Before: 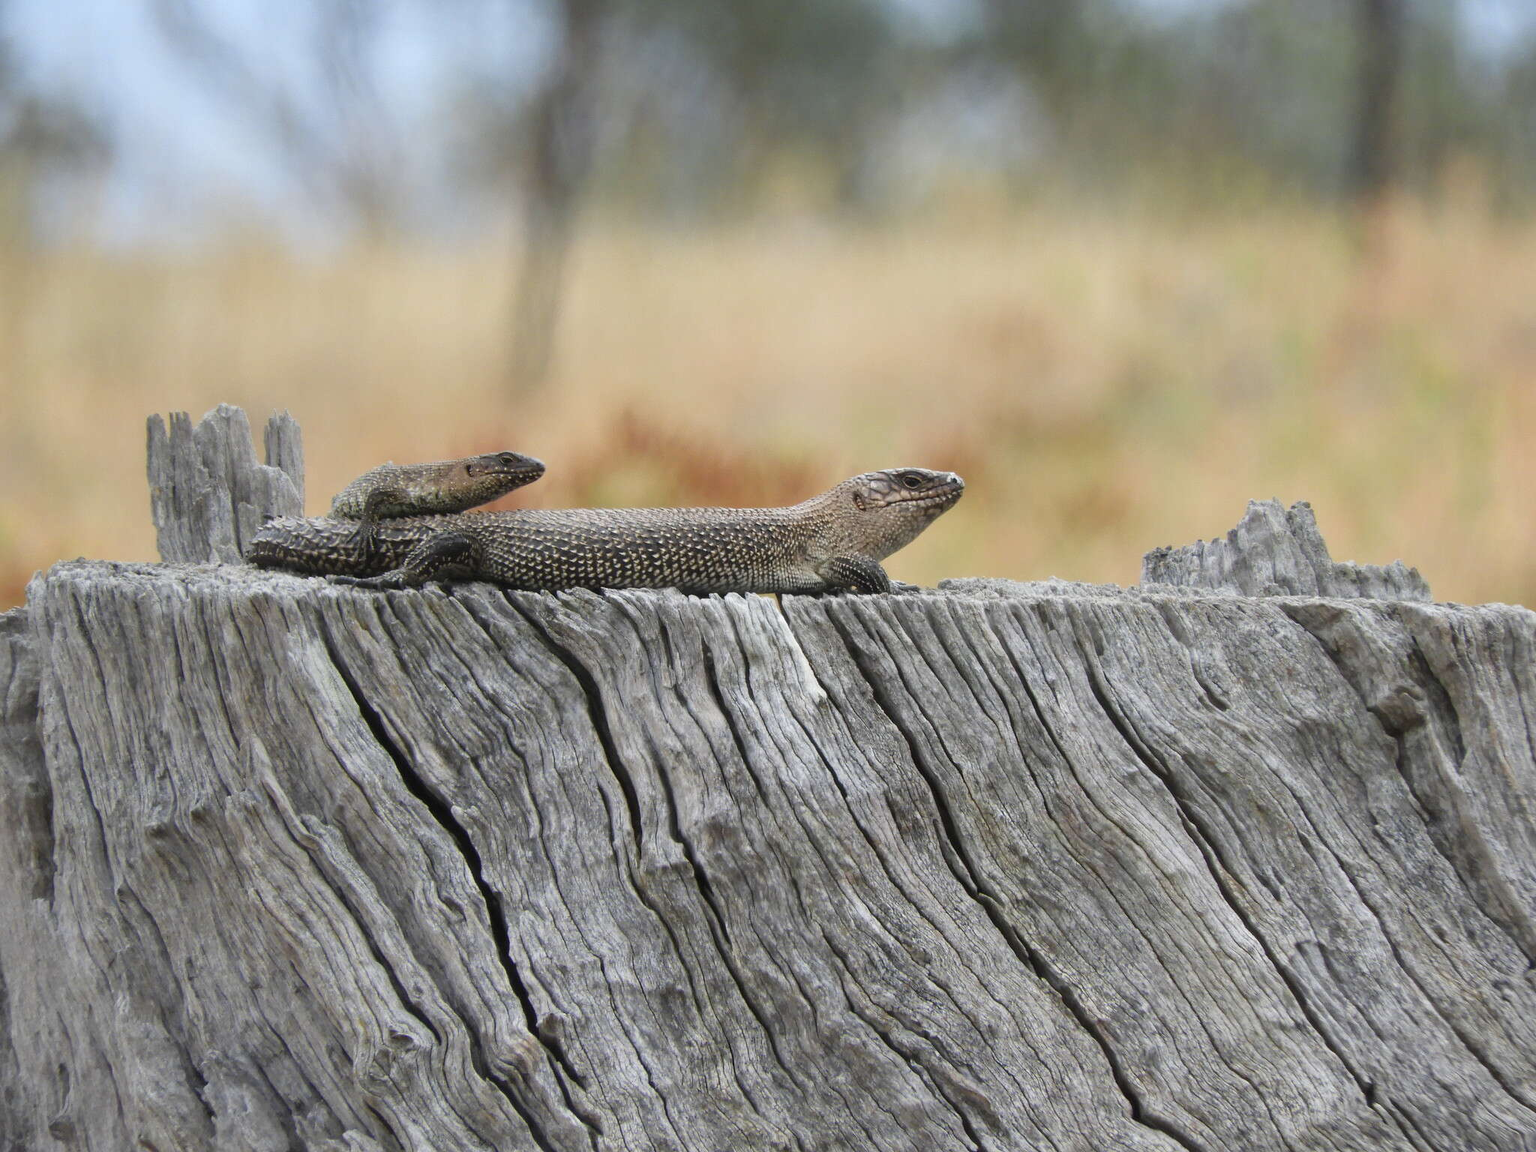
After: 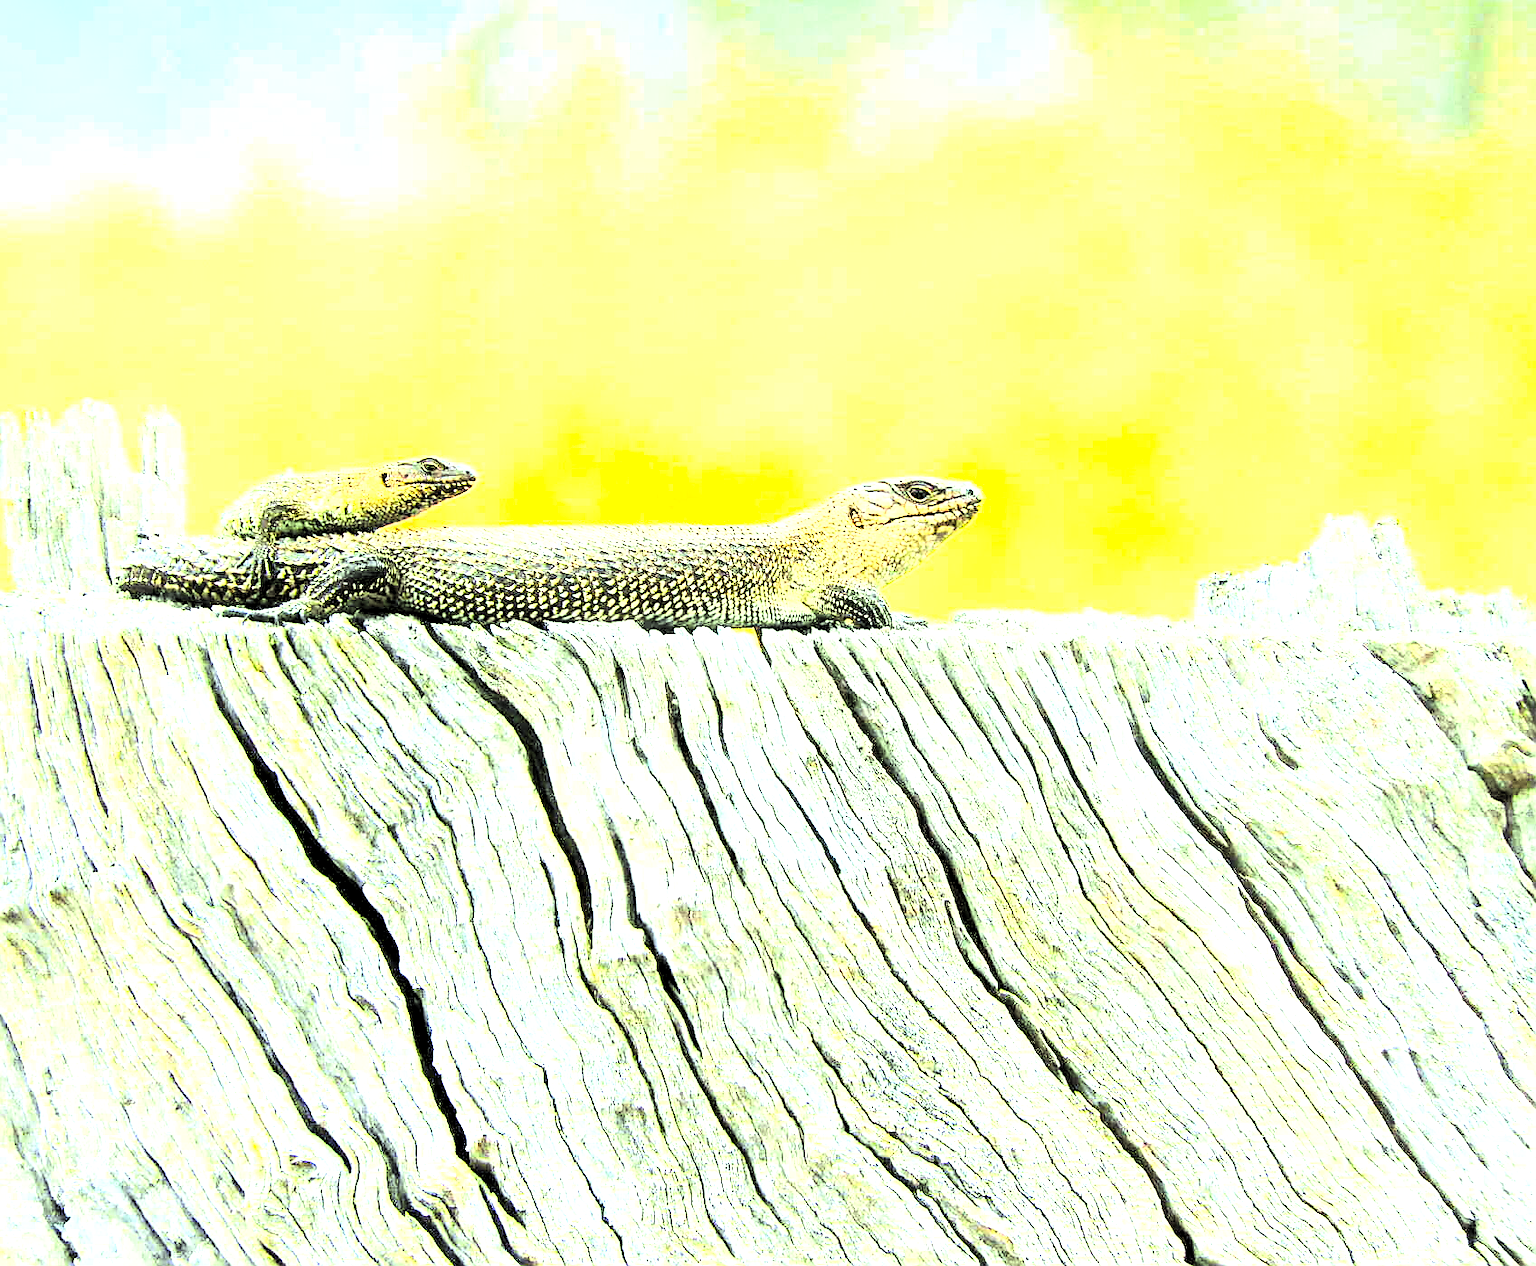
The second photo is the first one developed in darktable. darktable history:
color correction: highlights a* -10.92, highlights b* 9.85, saturation 1.71
exposure: black level correction 0, exposure 1.097 EV, compensate exposure bias true, compensate highlight preservation false
crop: left 9.78%, top 6.327%, right 7.294%, bottom 2.474%
sharpen: radius 1.421, amount 1.264, threshold 0.616
color balance rgb: perceptual saturation grading › global saturation -1.391%, perceptual brilliance grading › global brilliance 18.469%
base curve: curves: ch0 [(0, 0) (0.007, 0.004) (0.027, 0.03) (0.046, 0.07) (0.207, 0.54) (0.442, 0.872) (0.673, 0.972) (1, 1)]
levels: levels [0.182, 0.542, 0.902]
